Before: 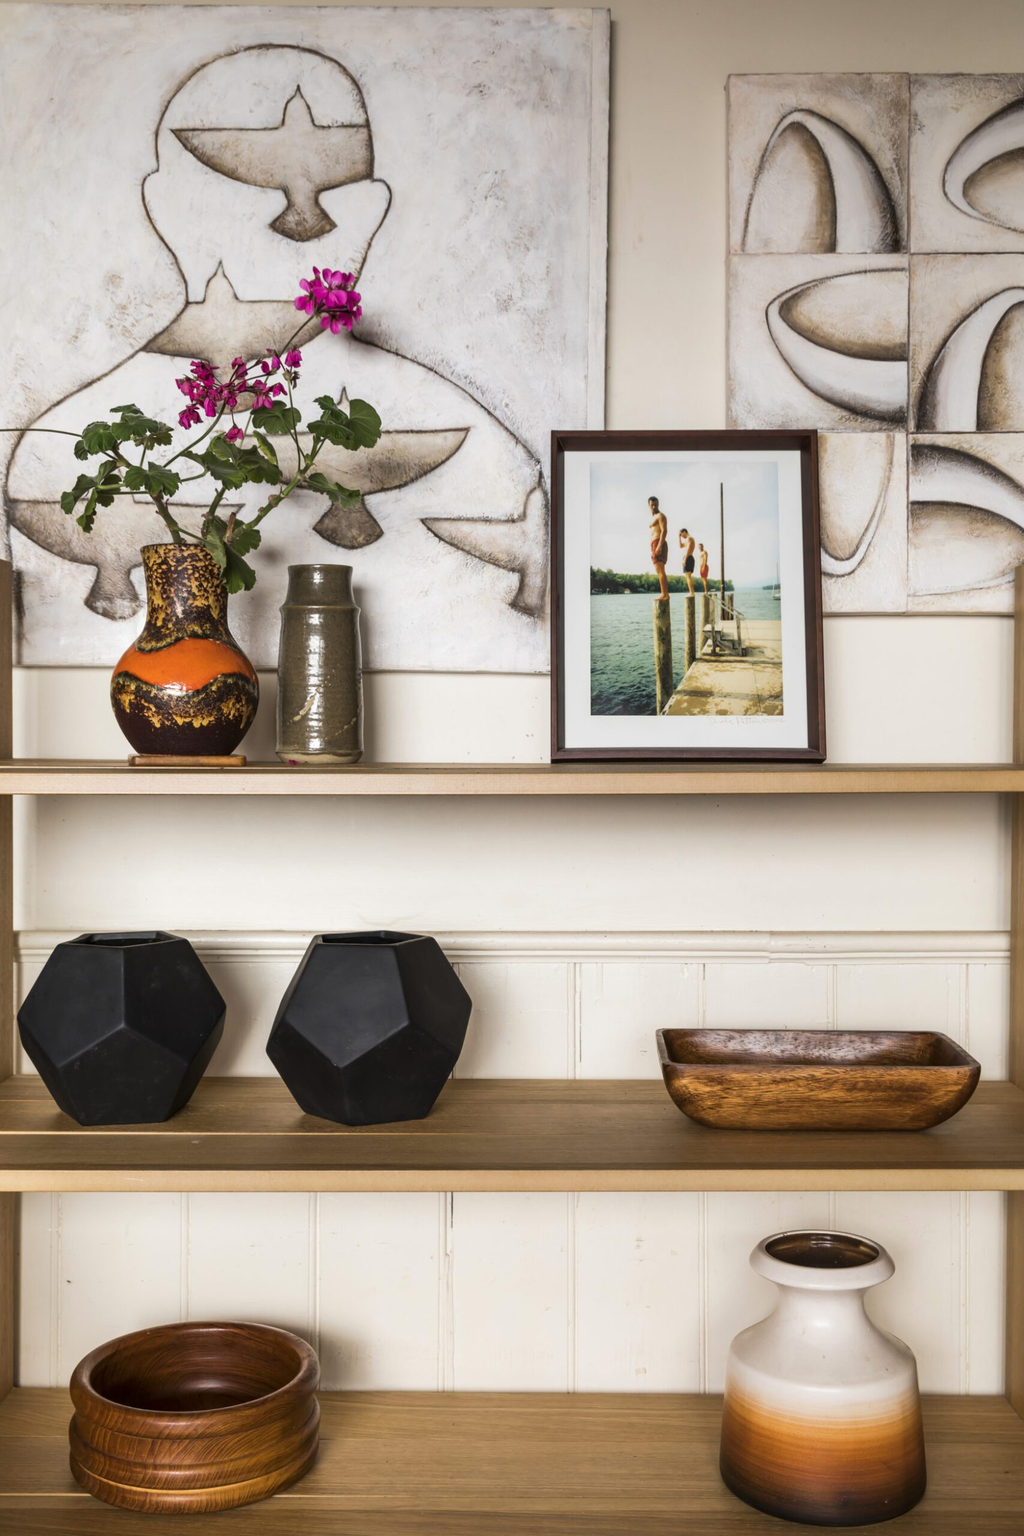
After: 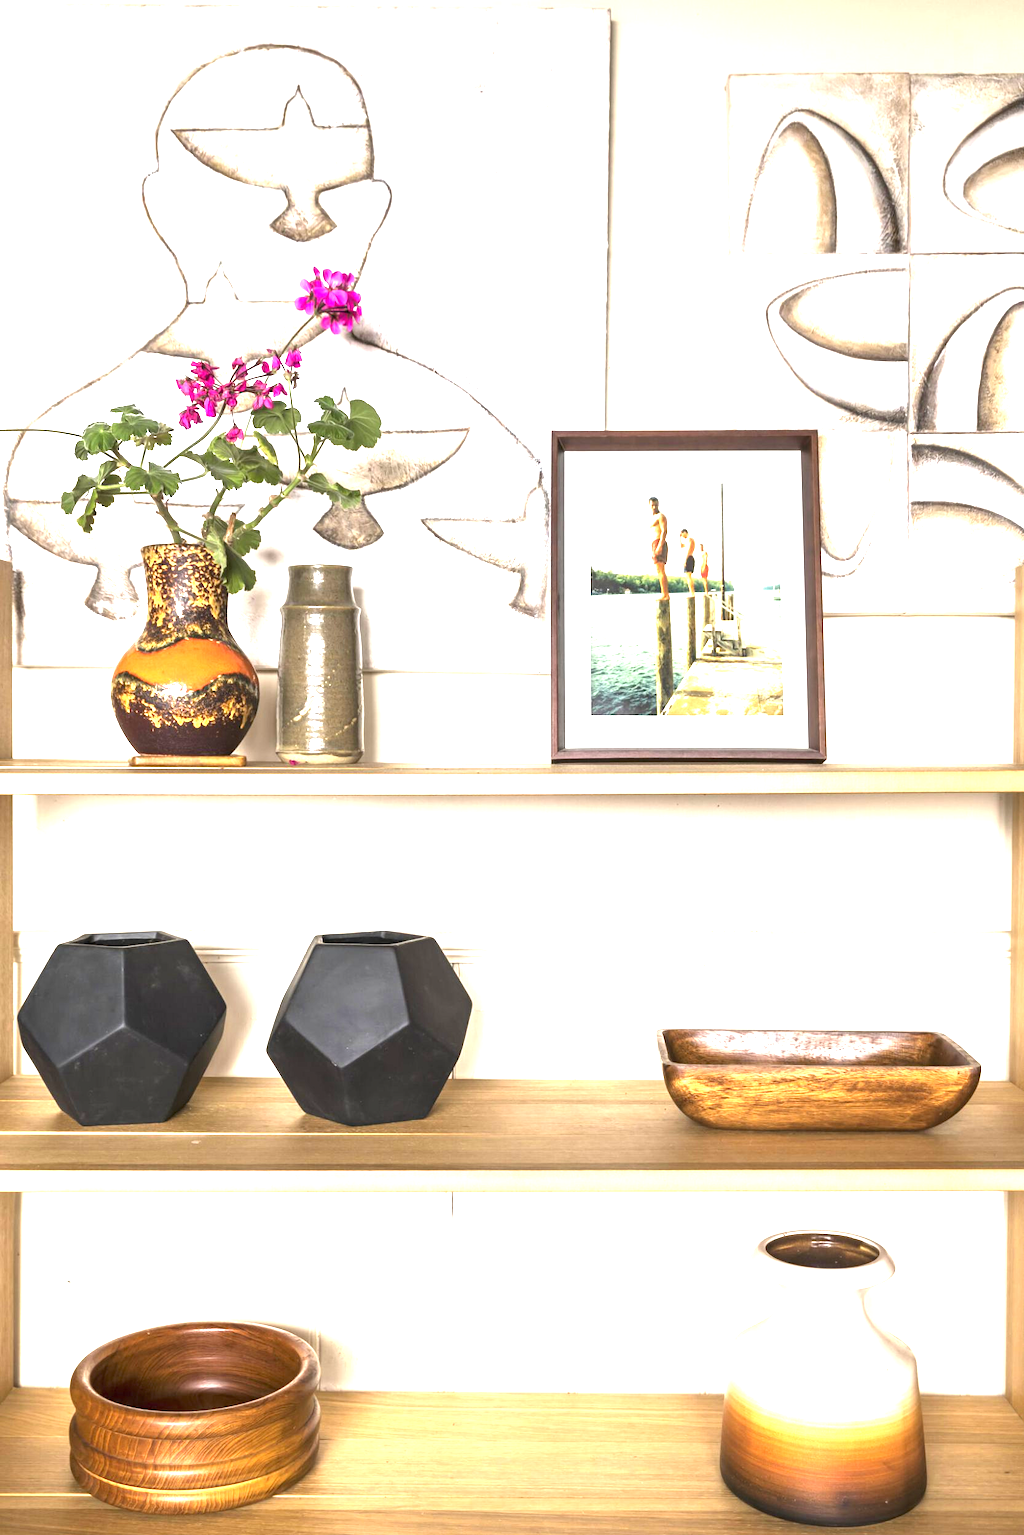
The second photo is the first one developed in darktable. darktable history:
exposure: black level correction 0, exposure 2.092 EV, compensate exposure bias true, compensate highlight preservation false
